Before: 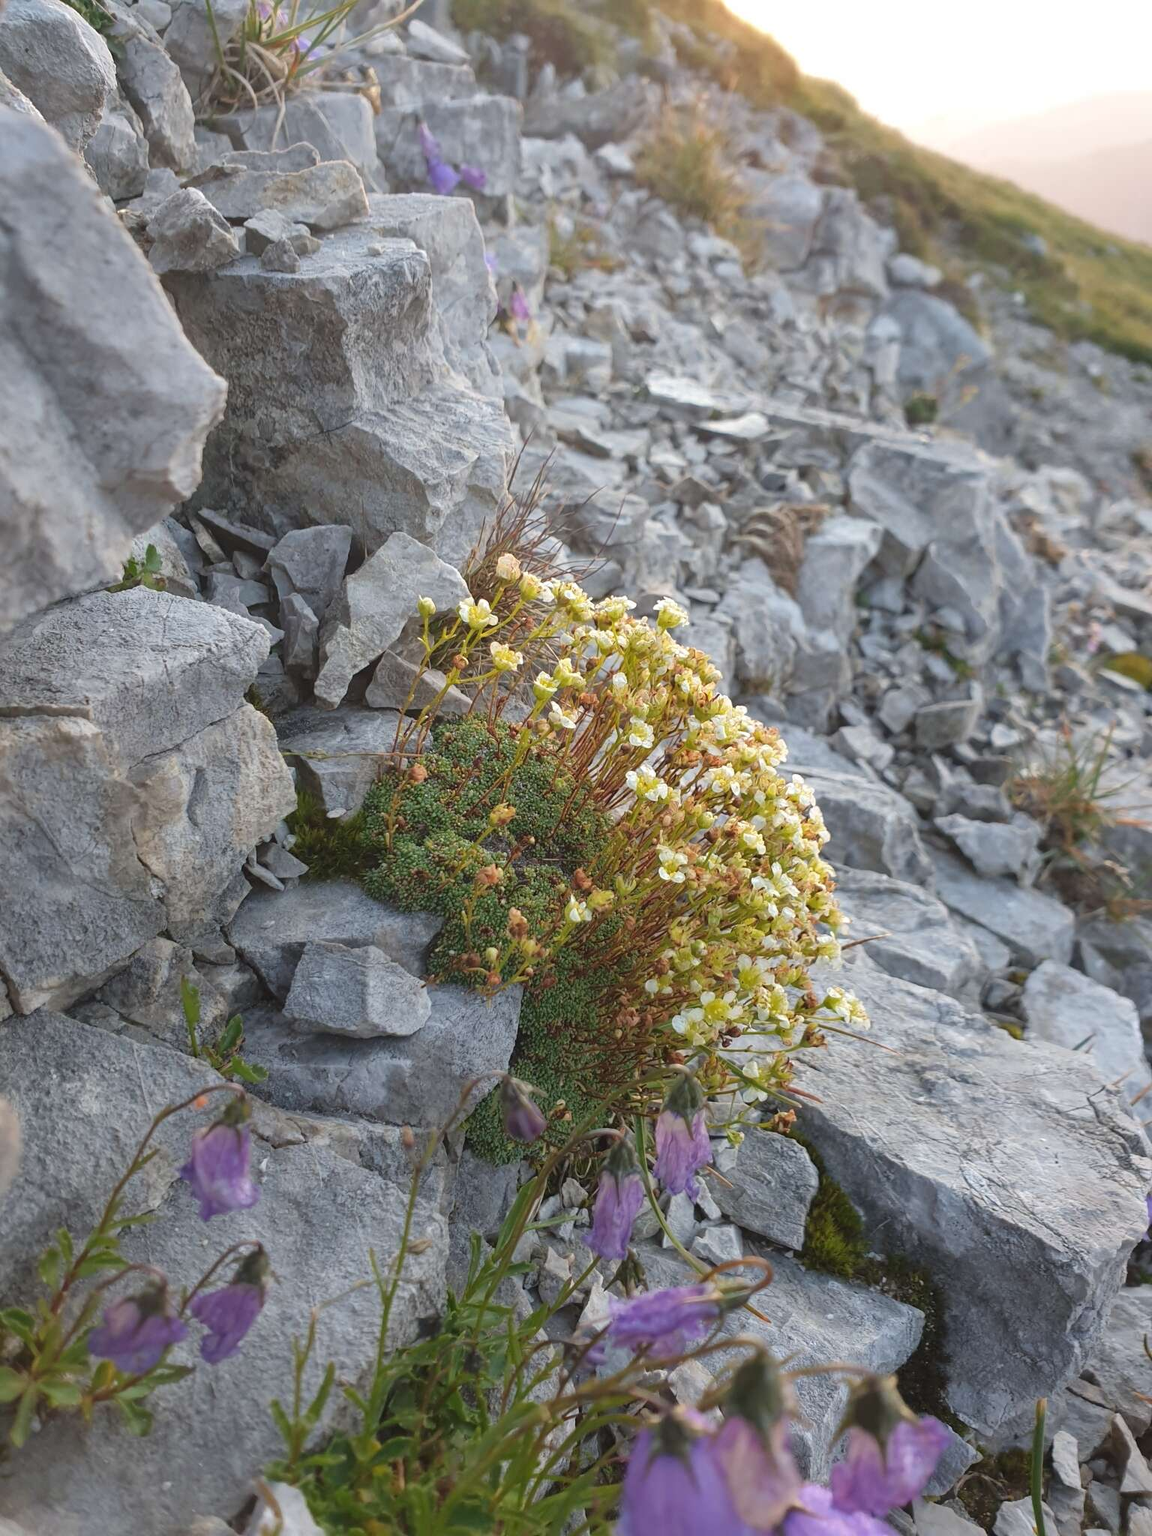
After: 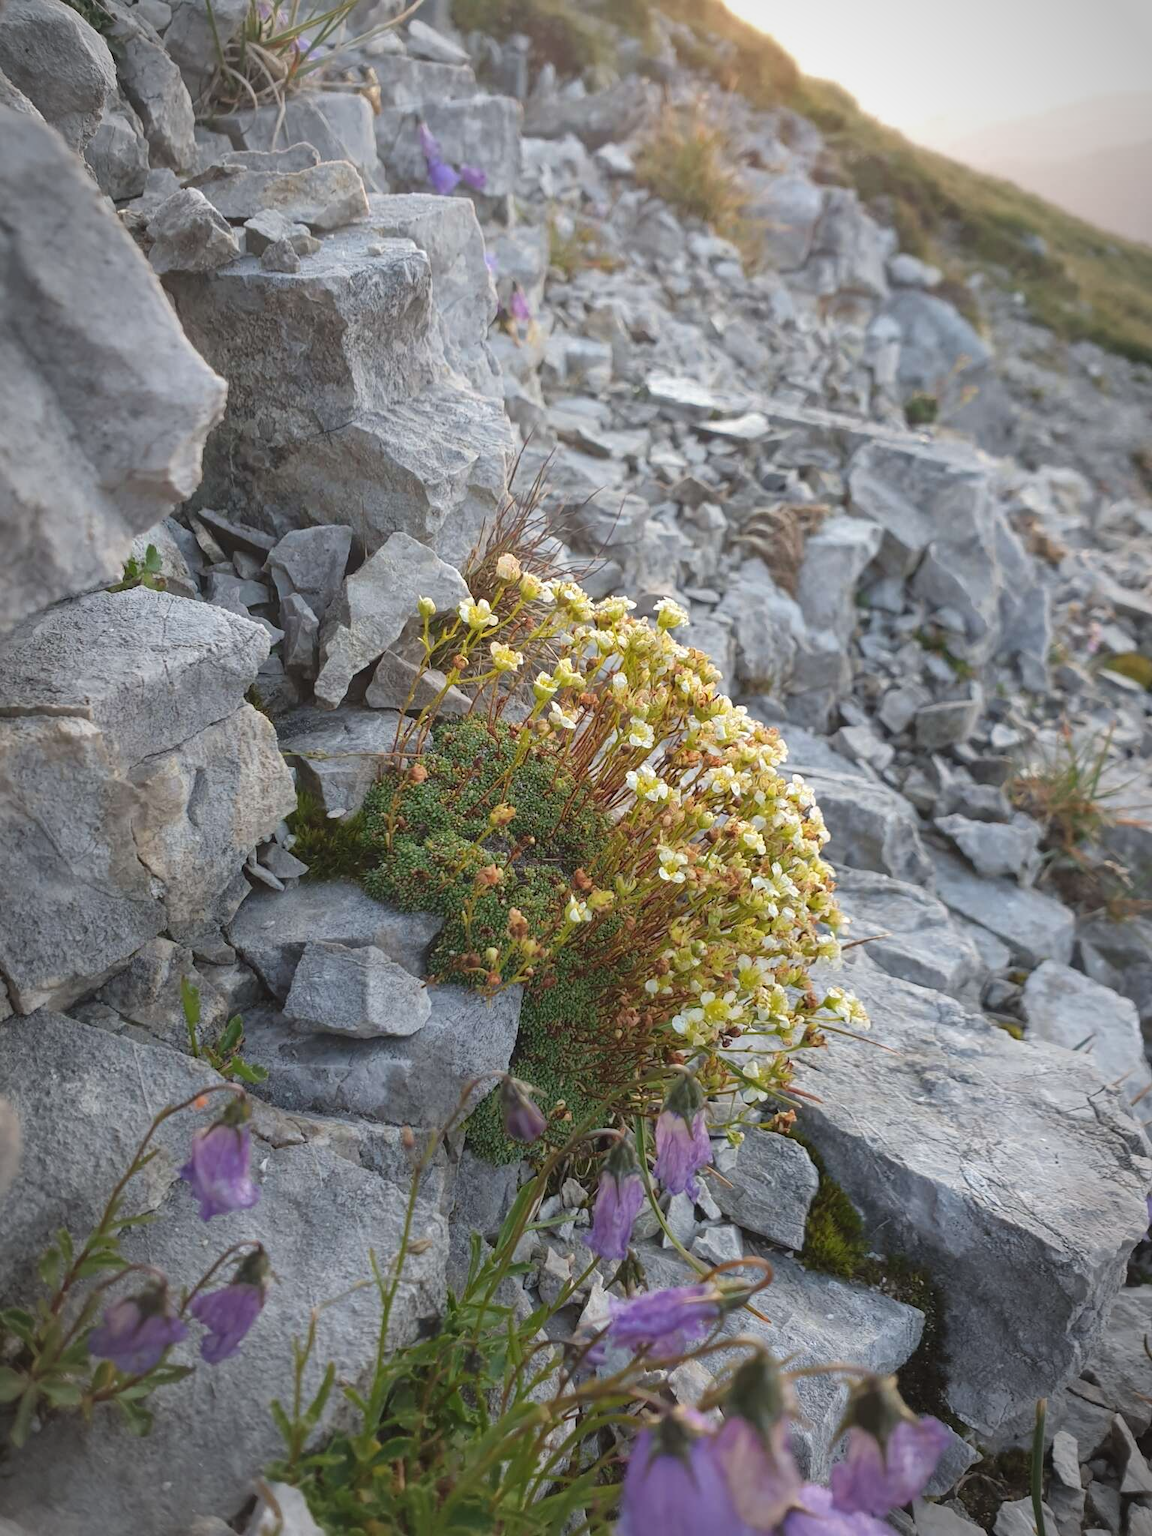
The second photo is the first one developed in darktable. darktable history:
vignetting: fall-off start 86.46%, brightness -0.472, automatic ratio true
